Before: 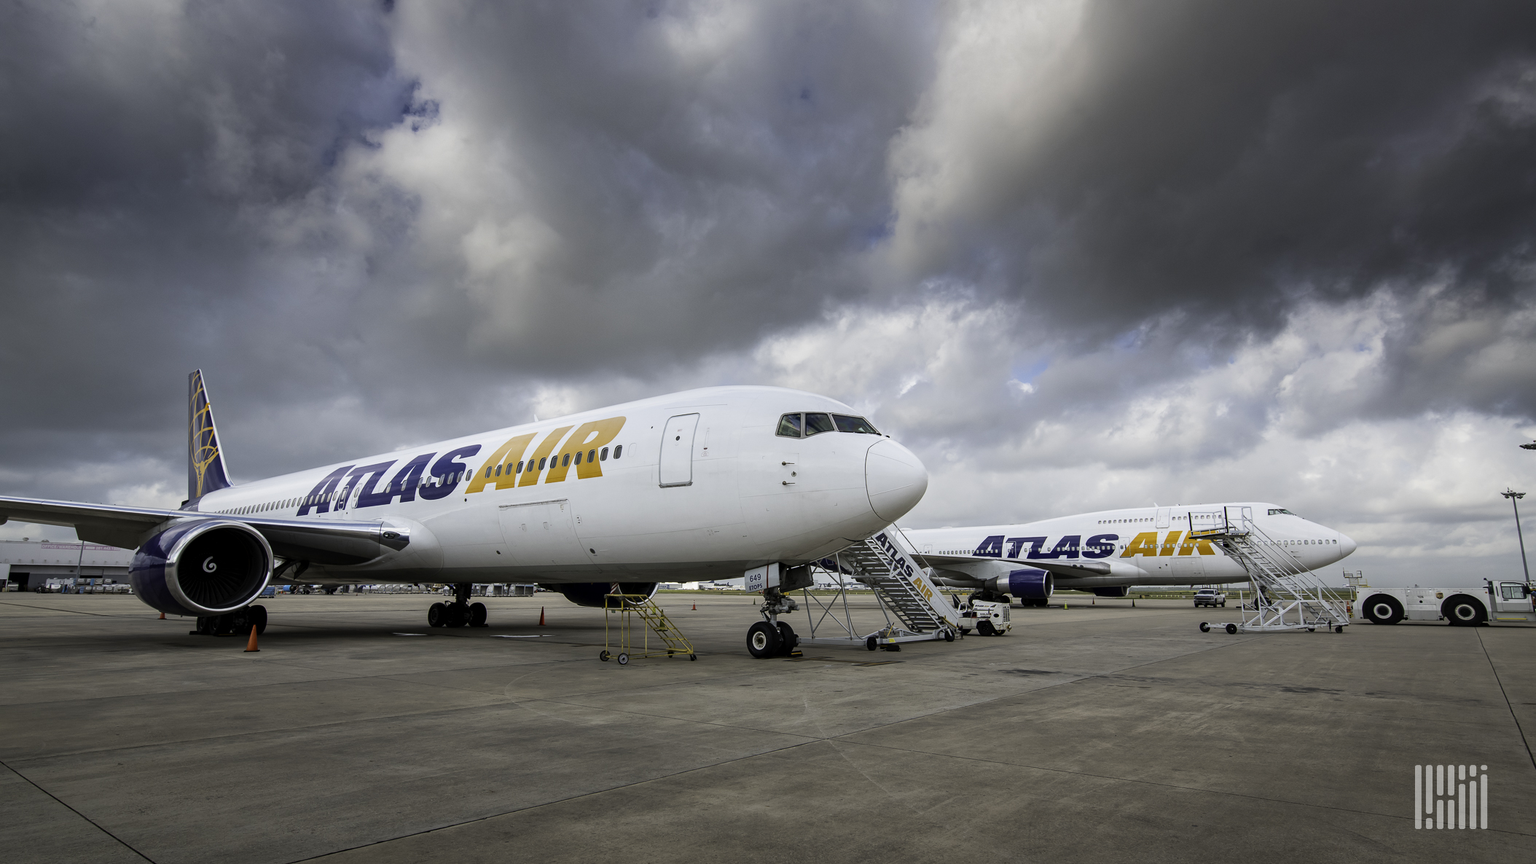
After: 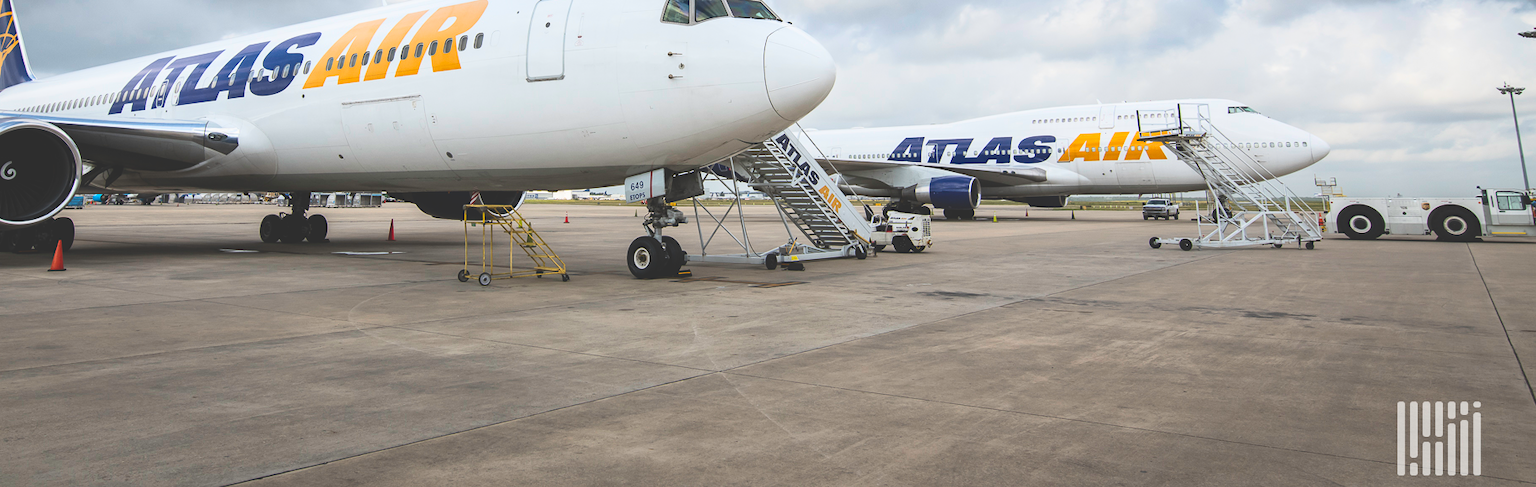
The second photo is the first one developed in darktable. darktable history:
crop and rotate: left 13.23%, top 48.288%, bottom 2.806%
contrast brightness saturation: contrast 0.197, brightness 0.158, saturation 0.224
exposure: black level correction -0.021, exposure -0.033 EV, compensate highlight preservation false
